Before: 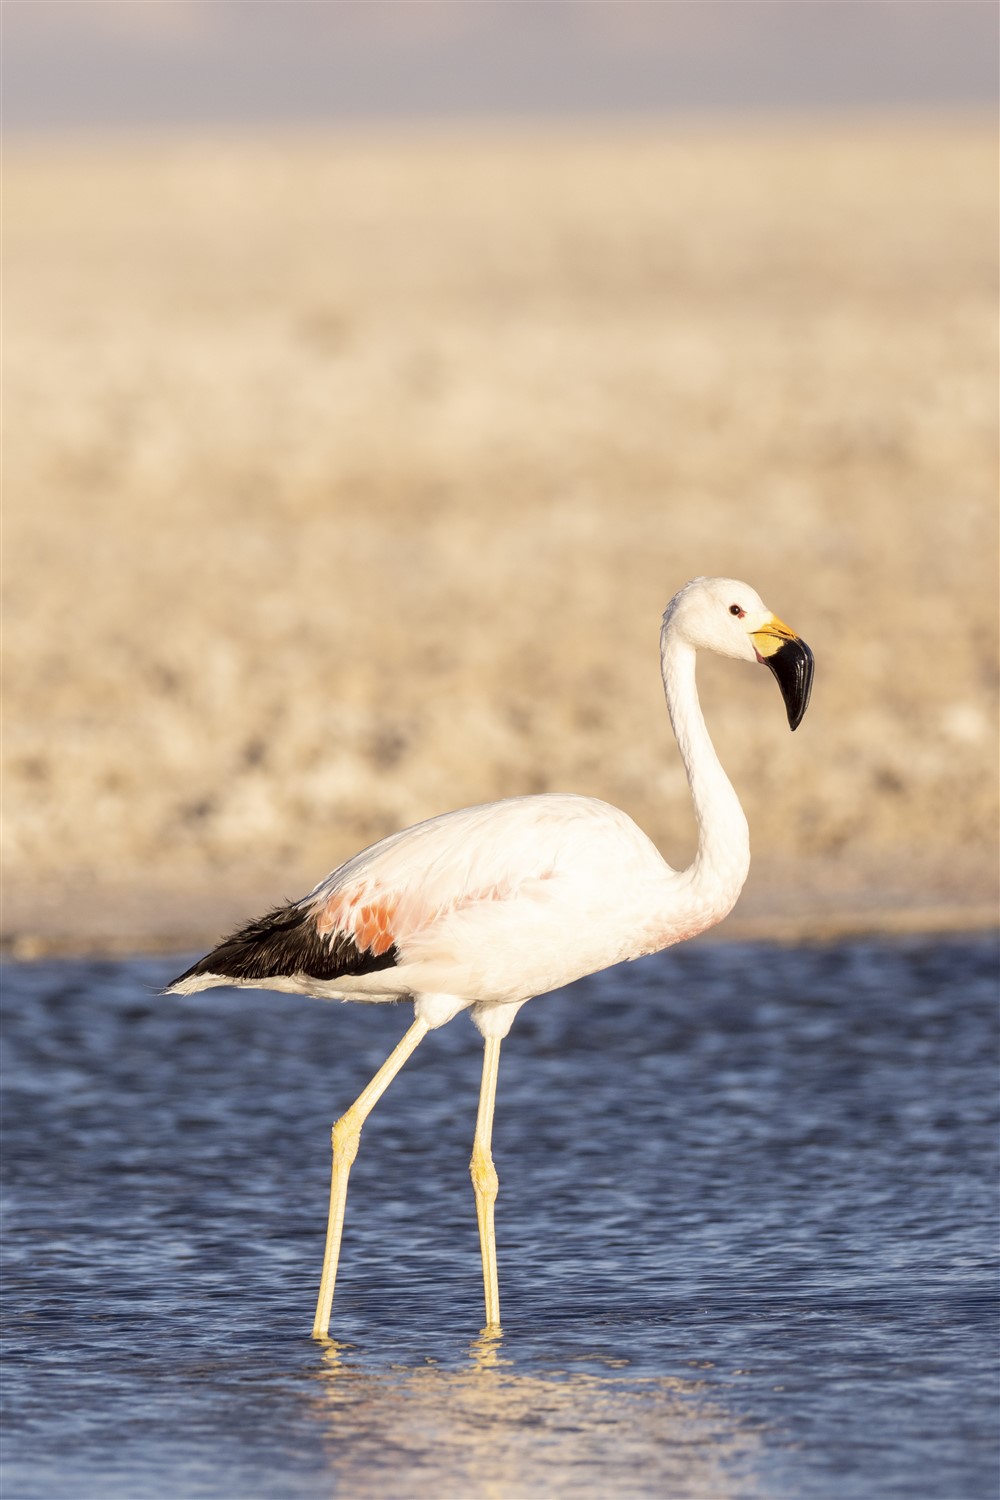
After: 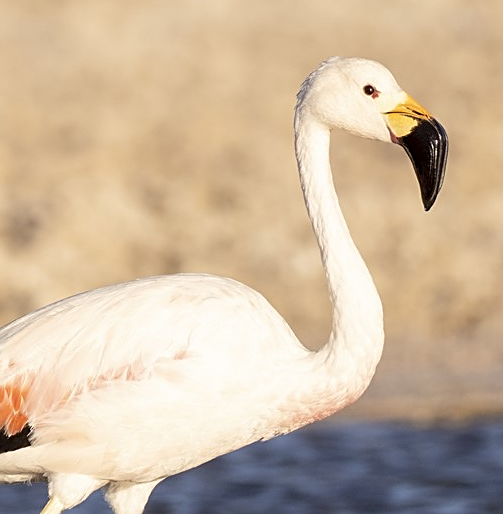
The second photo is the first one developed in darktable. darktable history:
crop: left 36.631%, top 34.708%, right 13.063%, bottom 30.976%
sharpen: on, module defaults
levels: mode automatic, levels [0, 0.394, 0.787]
